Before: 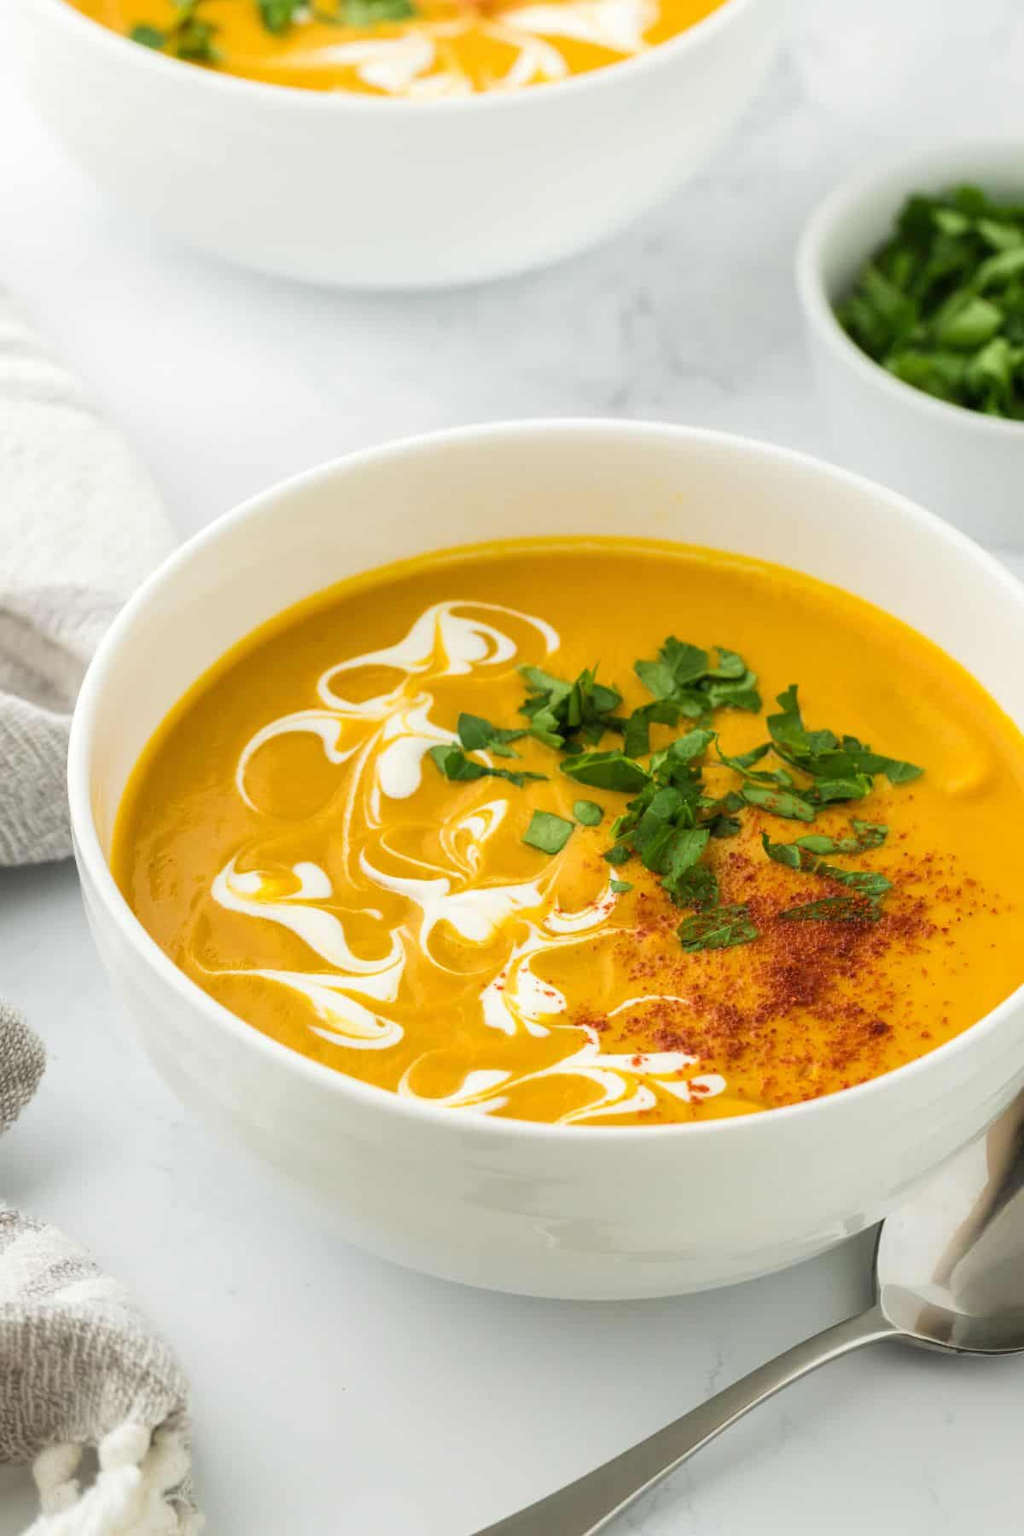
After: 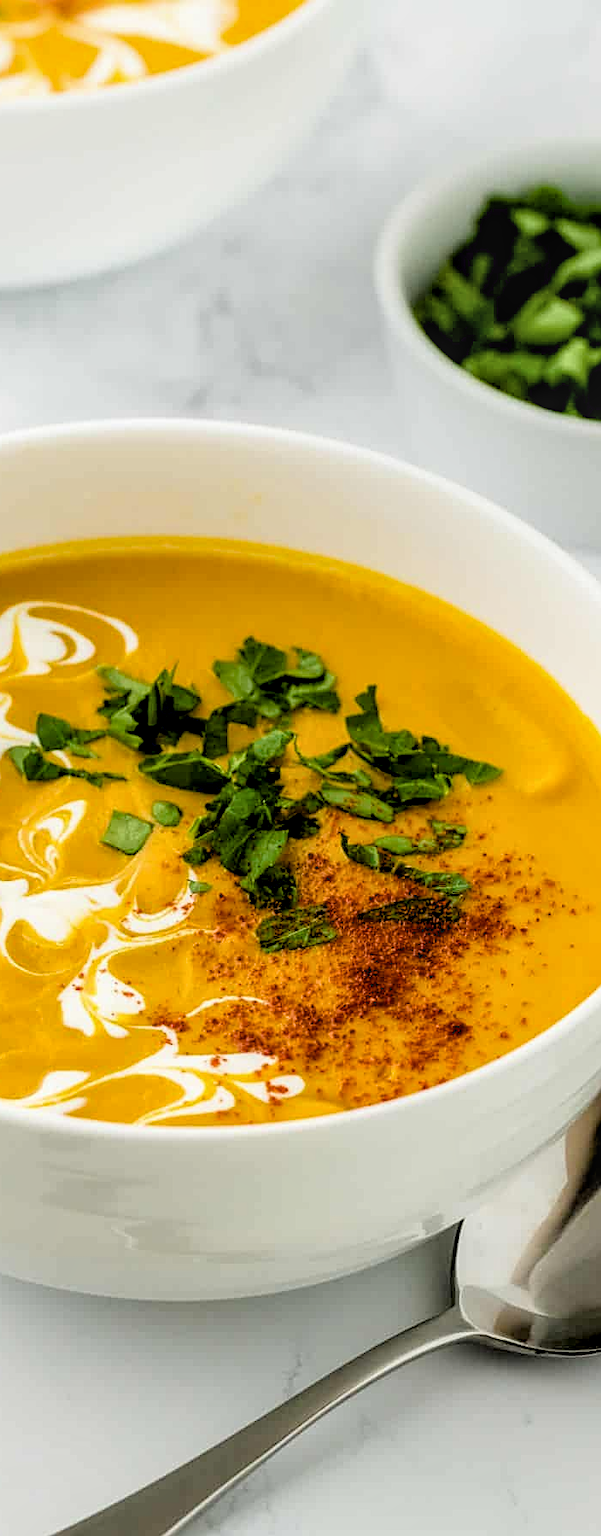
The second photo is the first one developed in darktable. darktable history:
crop: left 41.227%
local contrast: on, module defaults
filmic rgb: black relative exposure -4.9 EV, white relative exposure 2.84 EV, hardness 3.71
exposure: black level correction 0.029, exposure -0.076 EV, compensate highlight preservation false
sharpen: on, module defaults
